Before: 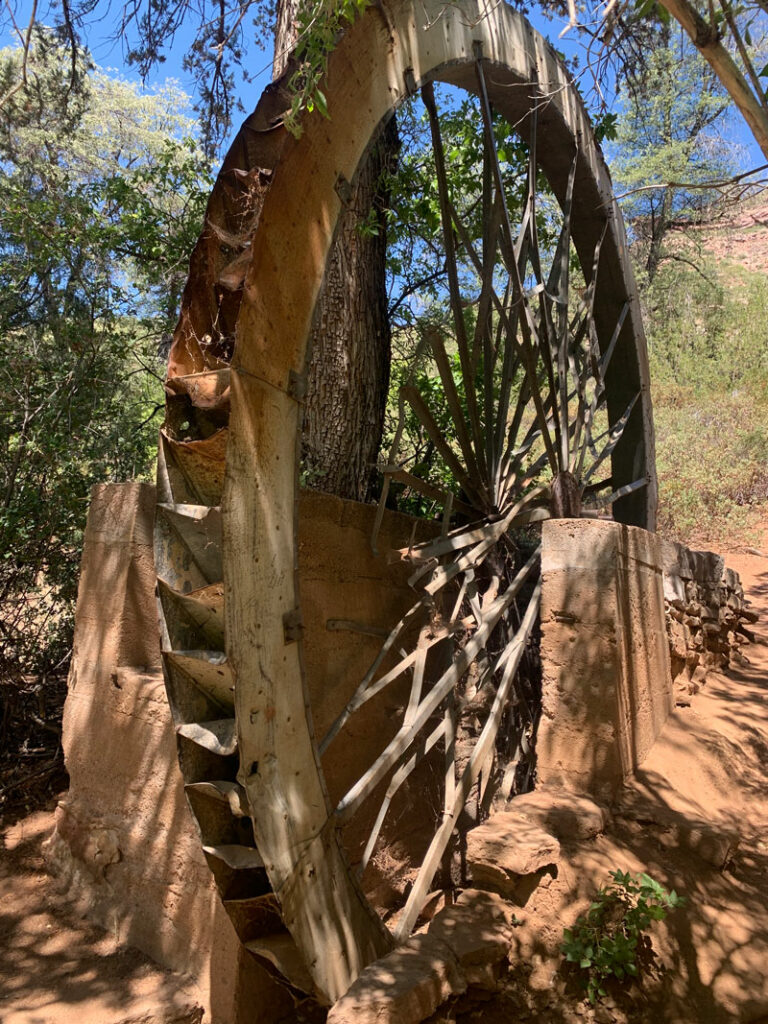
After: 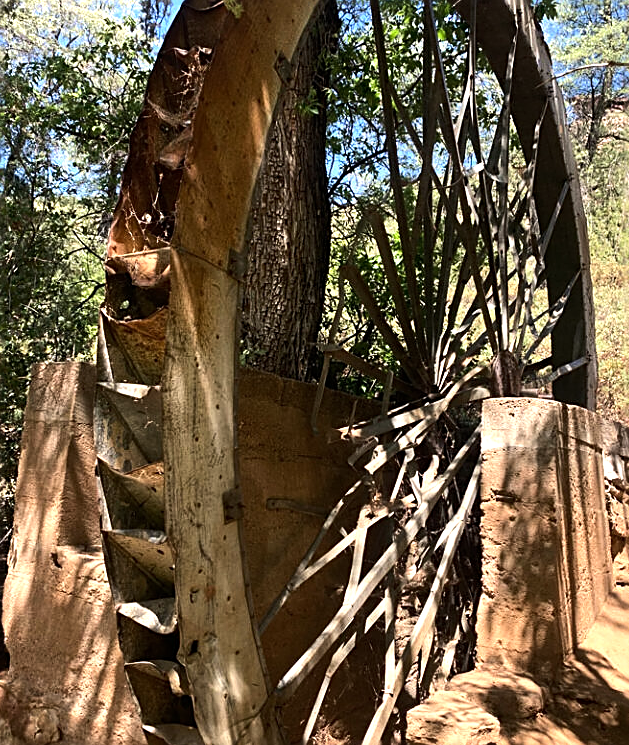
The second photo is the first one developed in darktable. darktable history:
crop: left 7.856%, top 11.836%, right 10.12%, bottom 15.387%
exposure: exposure 0.161 EV, compensate highlight preservation false
sharpen: amount 0.55
tone equalizer: -8 EV -0.75 EV, -7 EV -0.7 EV, -6 EV -0.6 EV, -5 EV -0.4 EV, -3 EV 0.4 EV, -2 EV 0.6 EV, -1 EV 0.7 EV, +0 EV 0.75 EV, edges refinement/feathering 500, mask exposure compensation -1.57 EV, preserve details no
